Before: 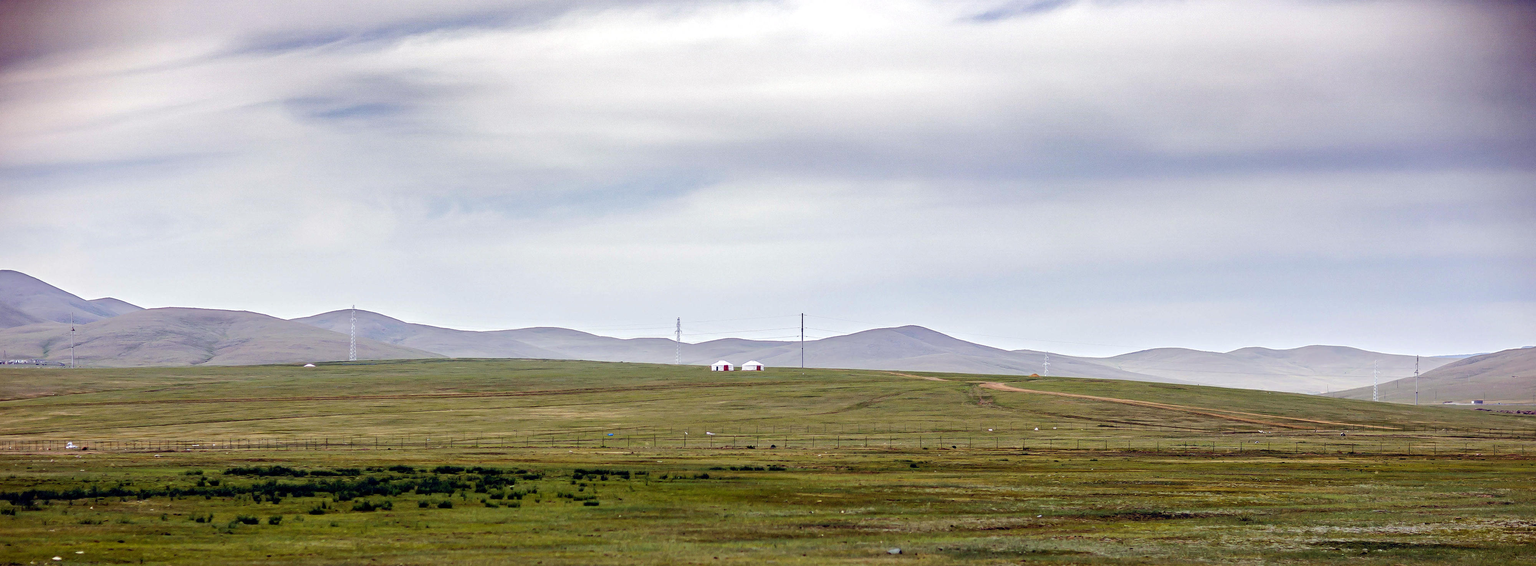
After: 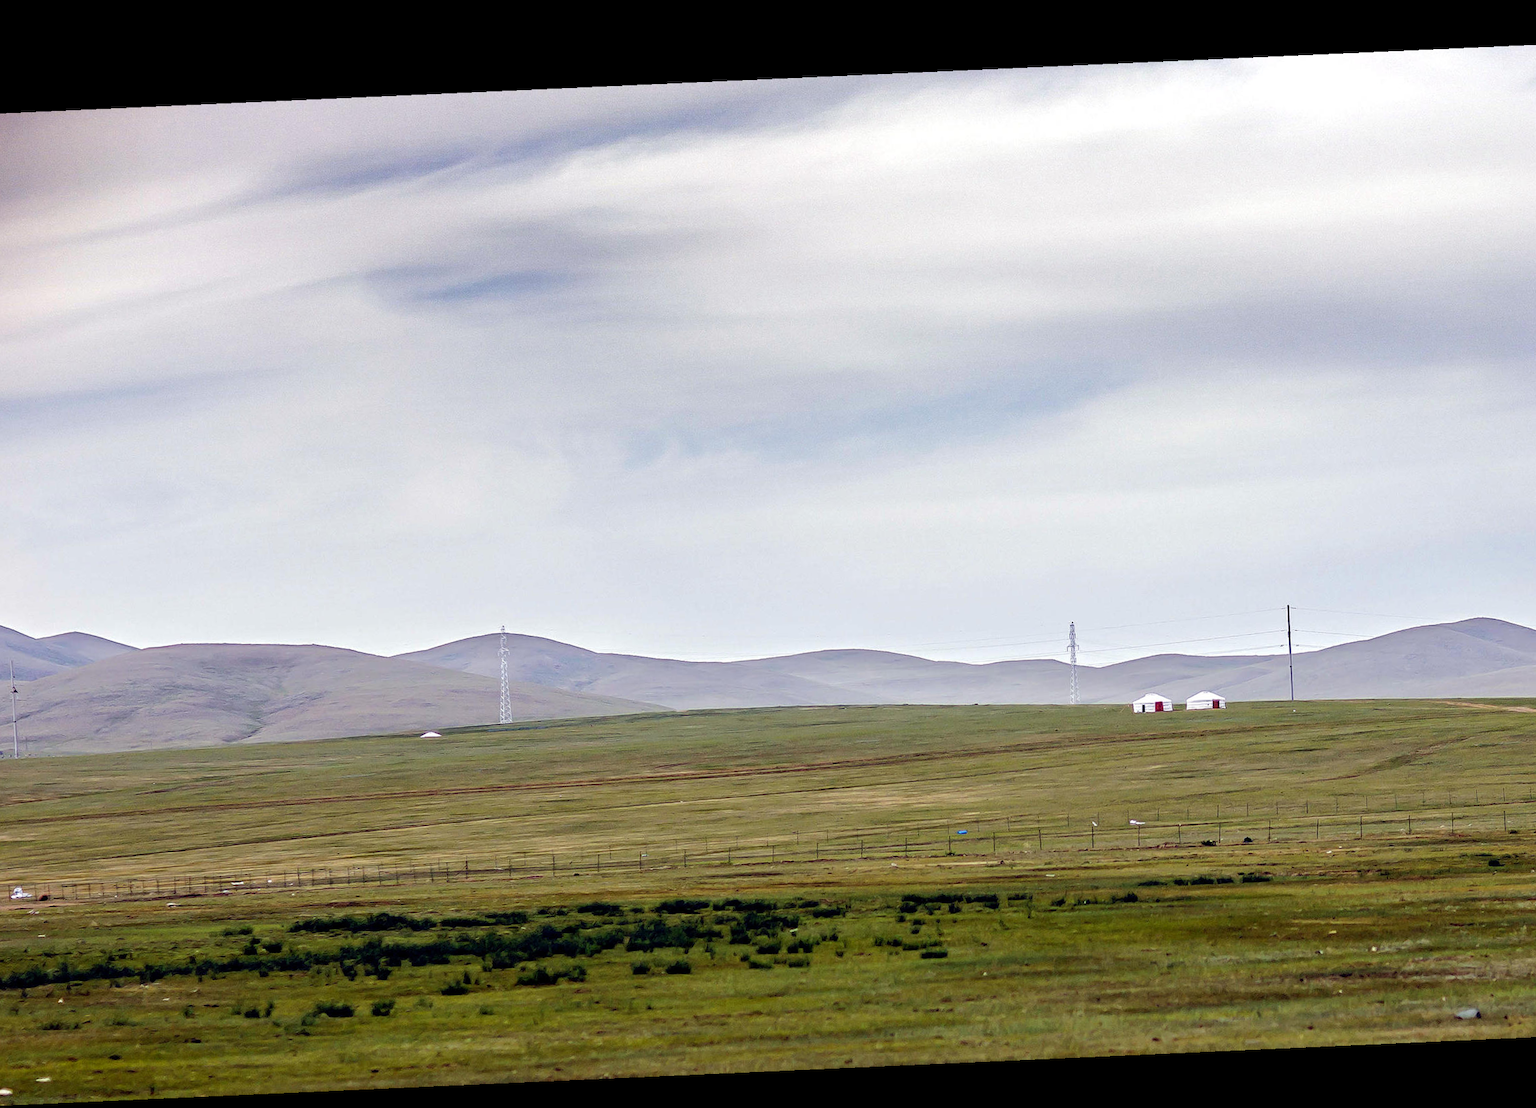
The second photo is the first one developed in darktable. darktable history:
rotate and perspective: rotation -2.56°, automatic cropping off
crop: left 5.114%, right 38.589%
